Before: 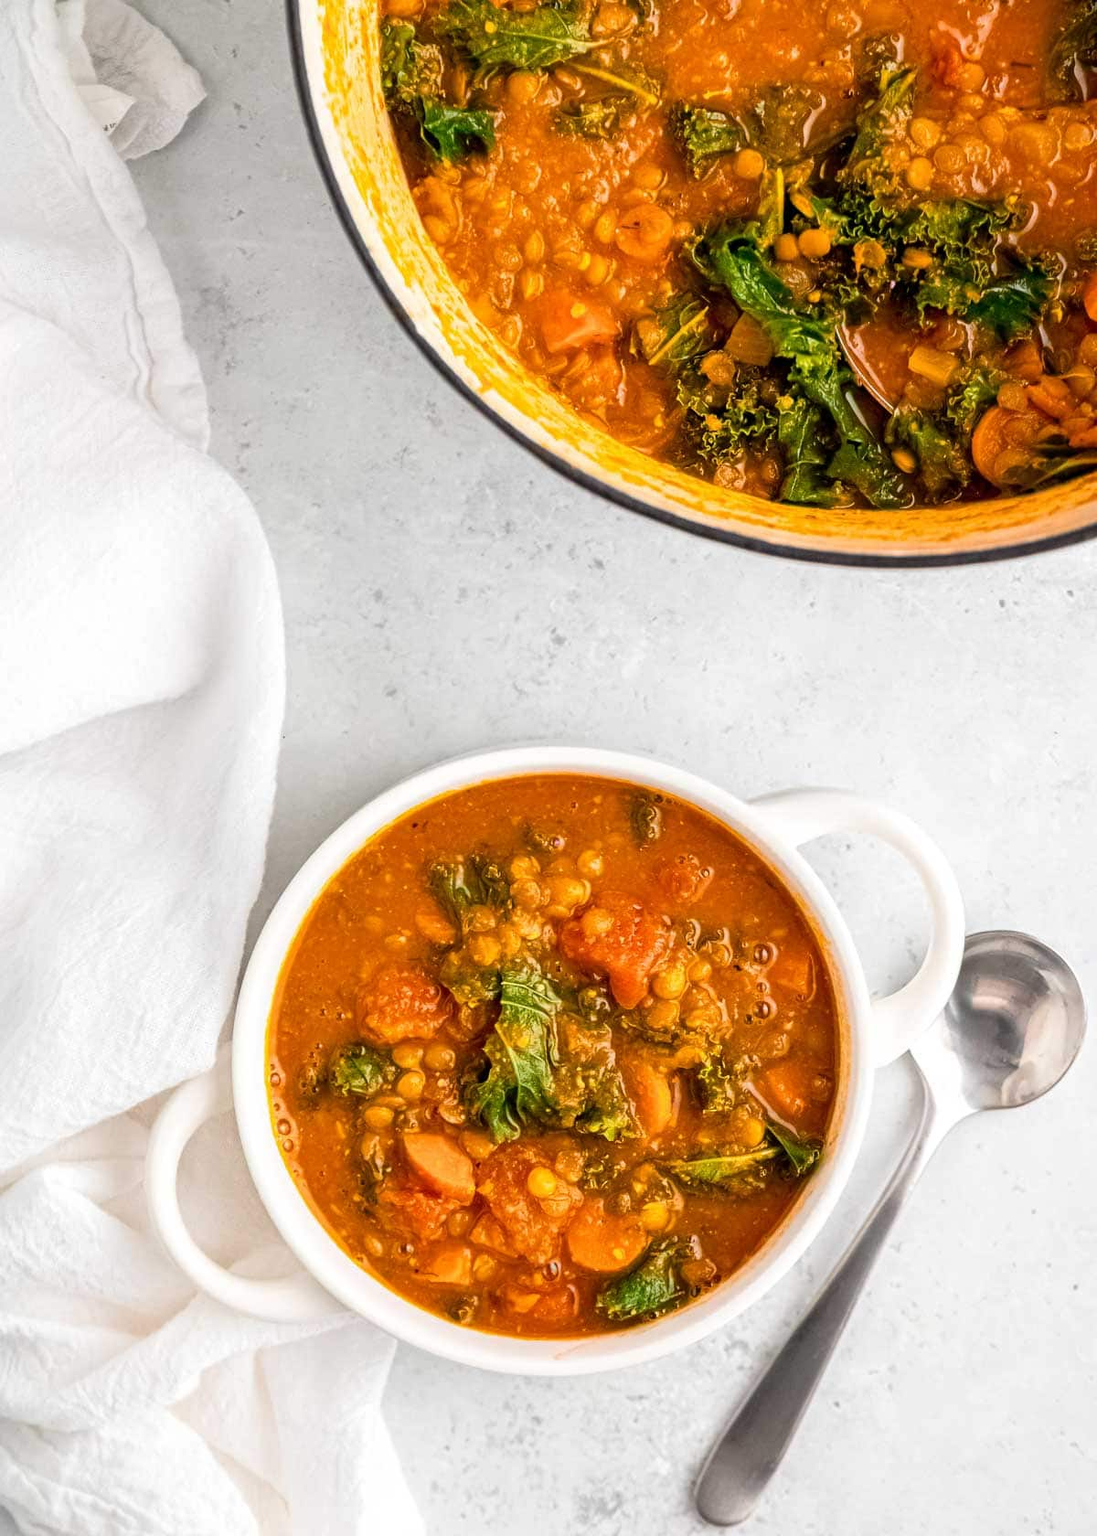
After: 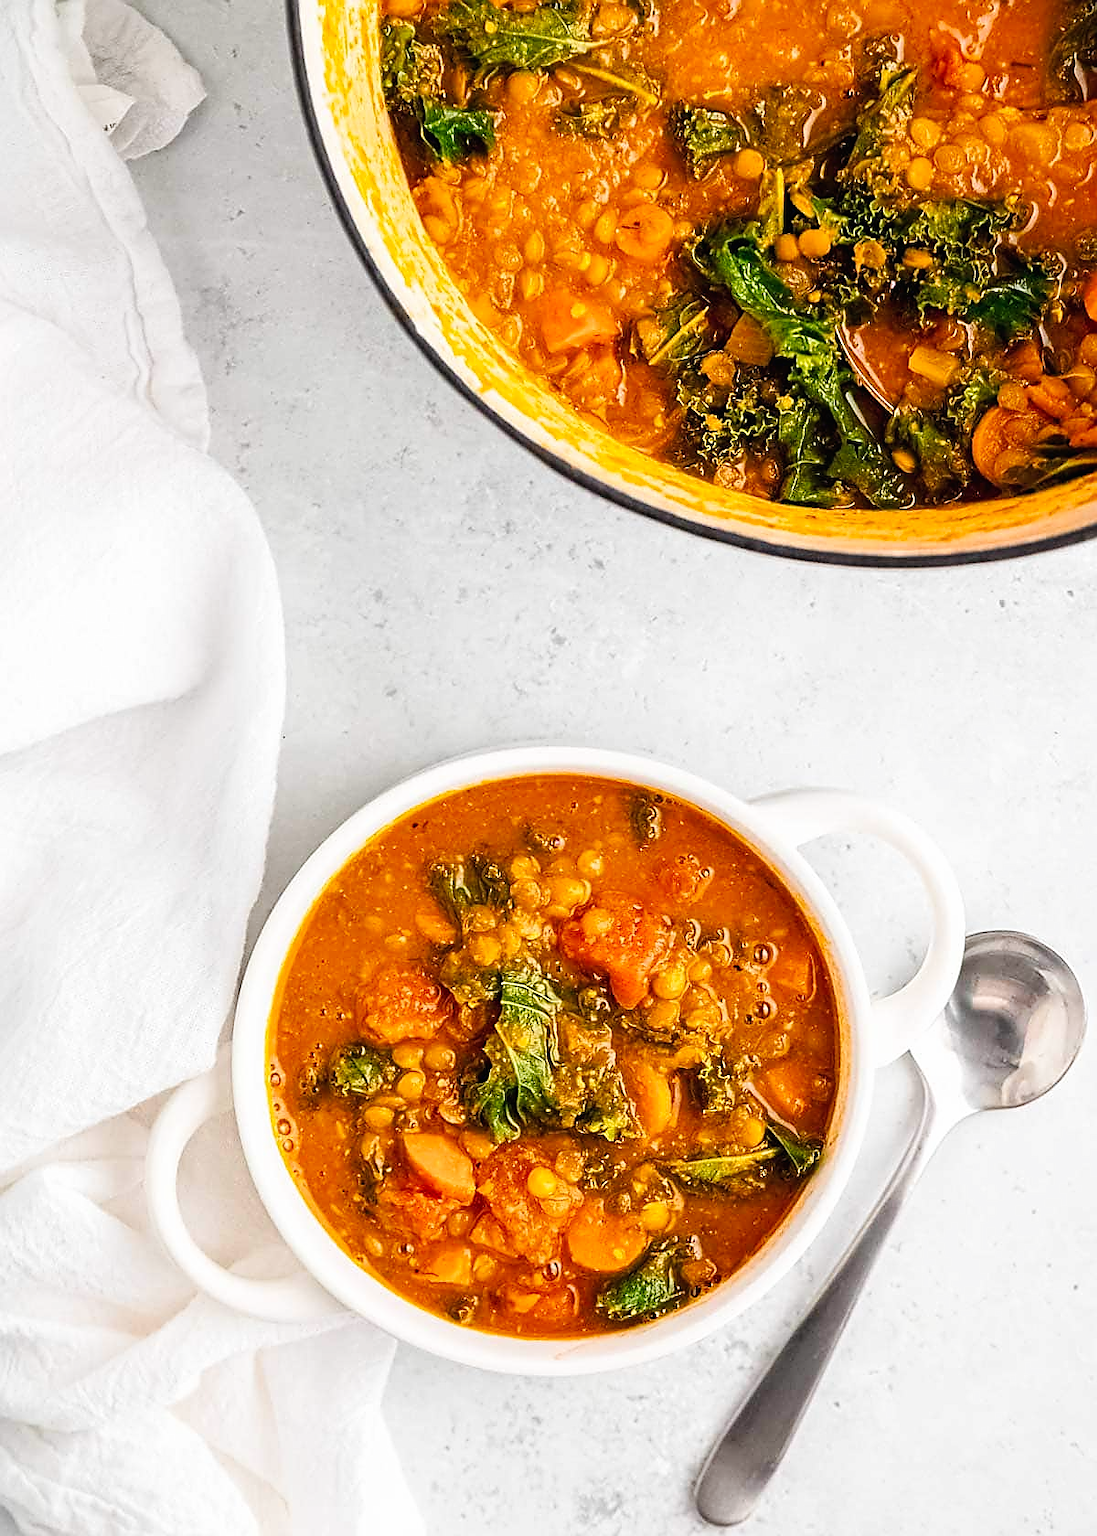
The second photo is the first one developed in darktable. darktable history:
sharpen: radius 1.364, amount 1.265, threshold 0.704
tone curve: curves: ch0 [(0, 0.01) (0.037, 0.032) (0.131, 0.108) (0.275, 0.258) (0.483, 0.512) (0.61, 0.661) (0.696, 0.742) (0.792, 0.834) (0.911, 0.936) (0.997, 0.995)]; ch1 [(0, 0) (0.308, 0.29) (0.425, 0.411) (0.503, 0.502) (0.529, 0.543) (0.683, 0.706) (0.746, 0.77) (1, 1)]; ch2 [(0, 0) (0.225, 0.214) (0.334, 0.339) (0.401, 0.415) (0.485, 0.487) (0.502, 0.502) (0.525, 0.523) (0.545, 0.552) (0.587, 0.61) (0.636, 0.654) (0.711, 0.729) (0.845, 0.855) (0.998, 0.977)], preserve colors none
